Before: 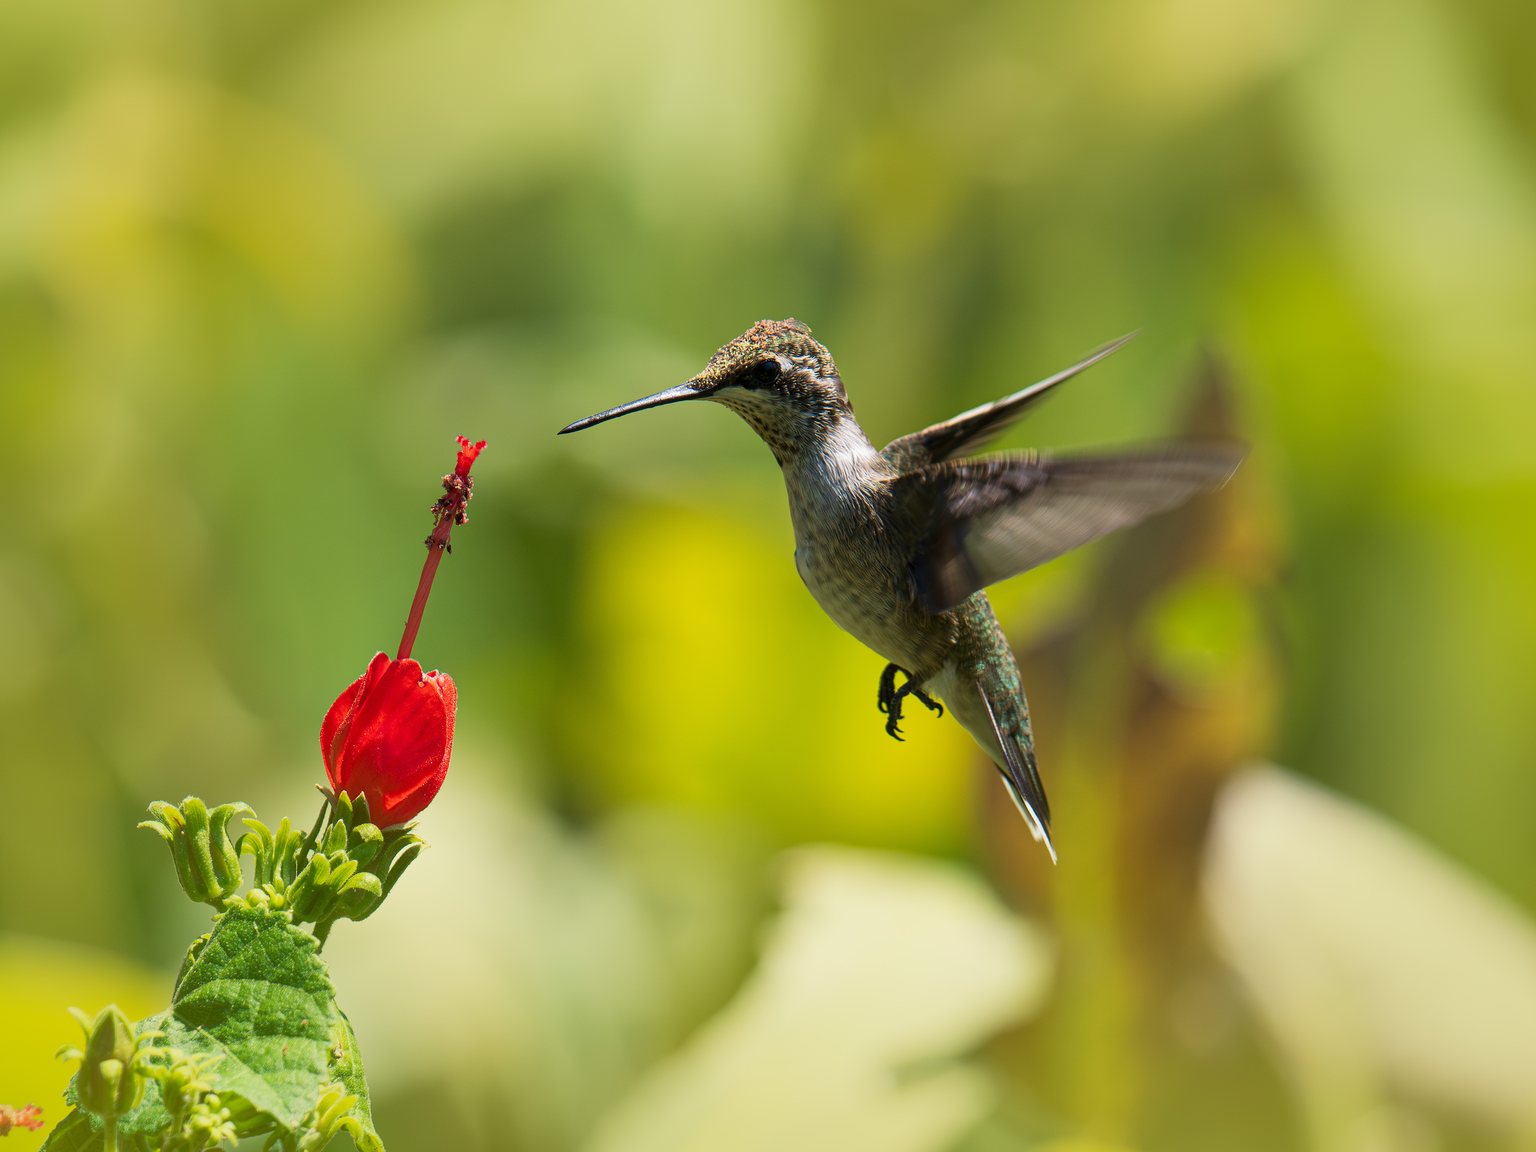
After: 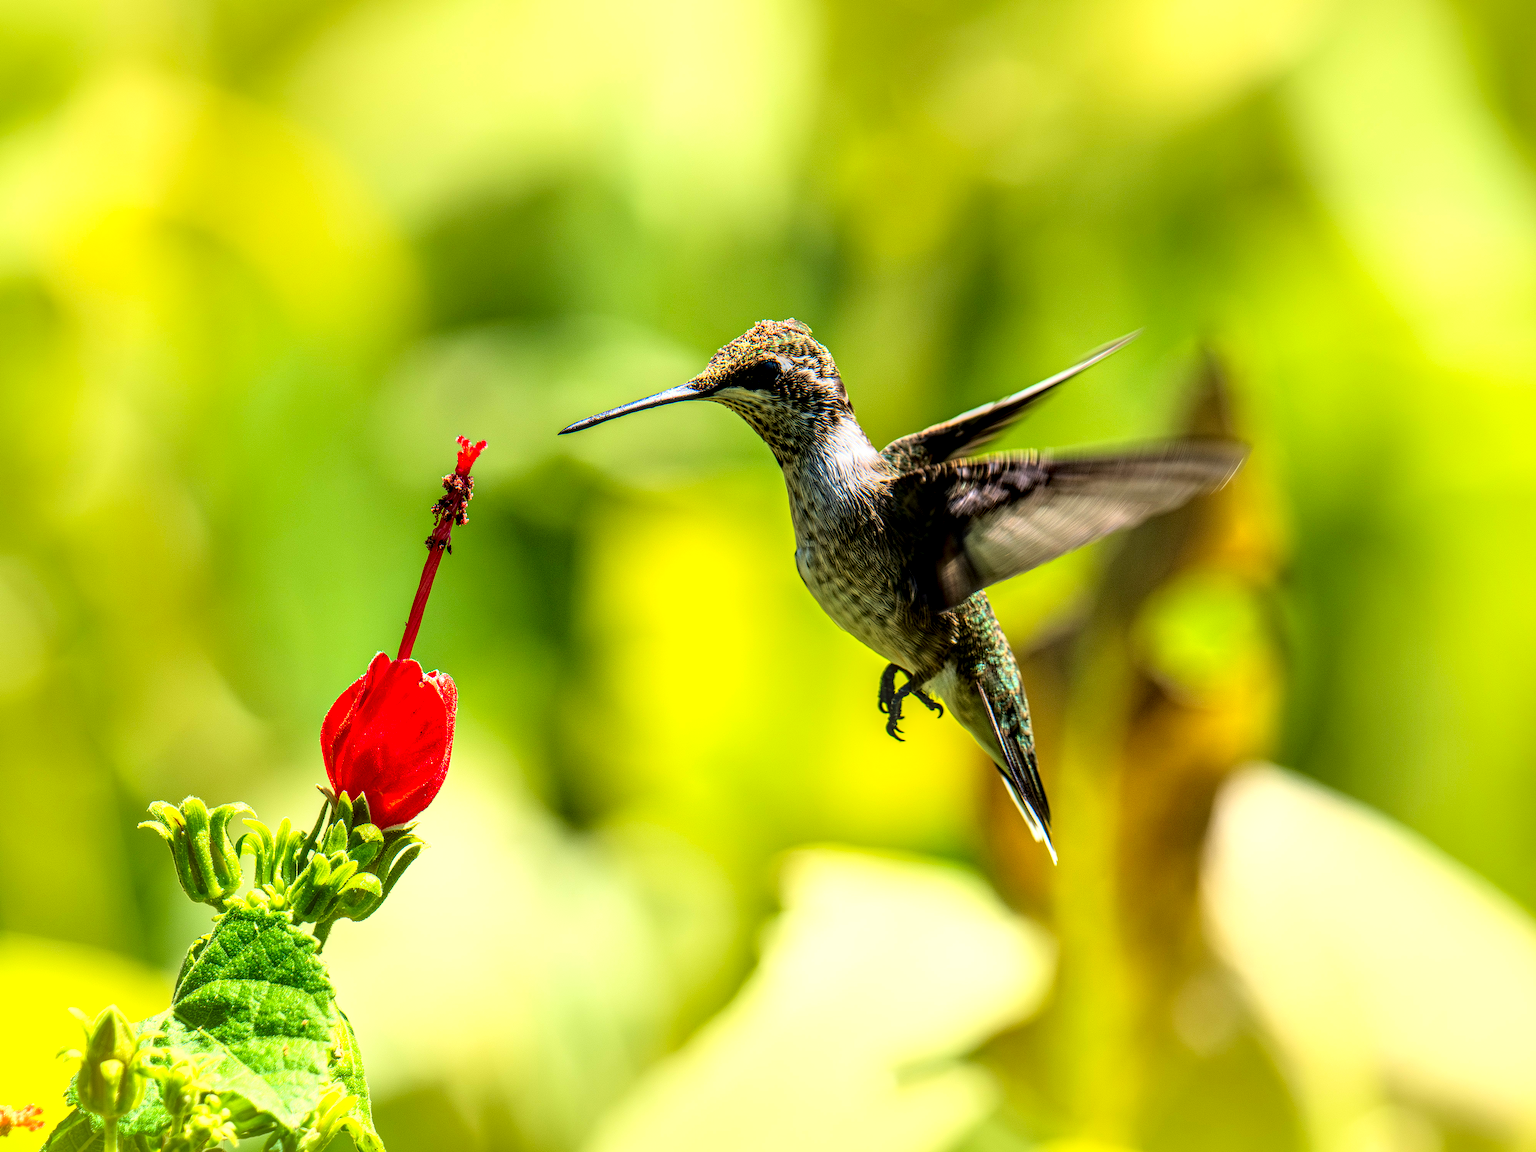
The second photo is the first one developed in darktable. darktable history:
local contrast: highlights 0%, shadows 0%, detail 182%
base curve: curves: ch0 [(0, 0) (0.028, 0.03) (0.121, 0.232) (0.46, 0.748) (0.859, 0.968) (1, 1)]
contrast brightness saturation: contrast 0.09, saturation 0.28
